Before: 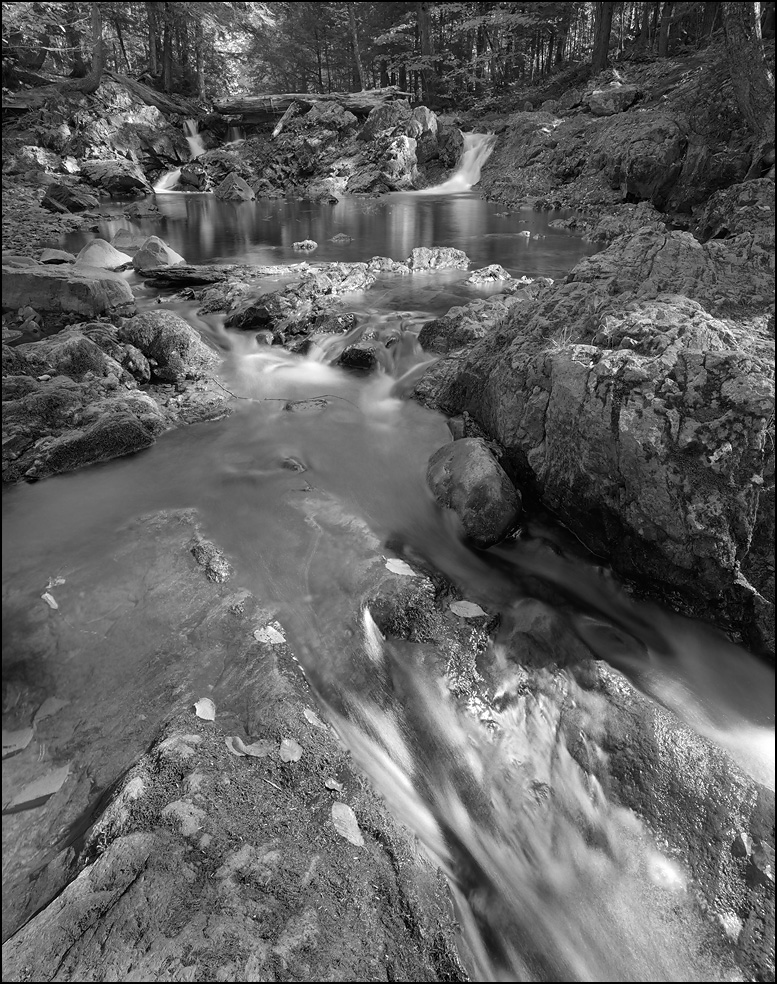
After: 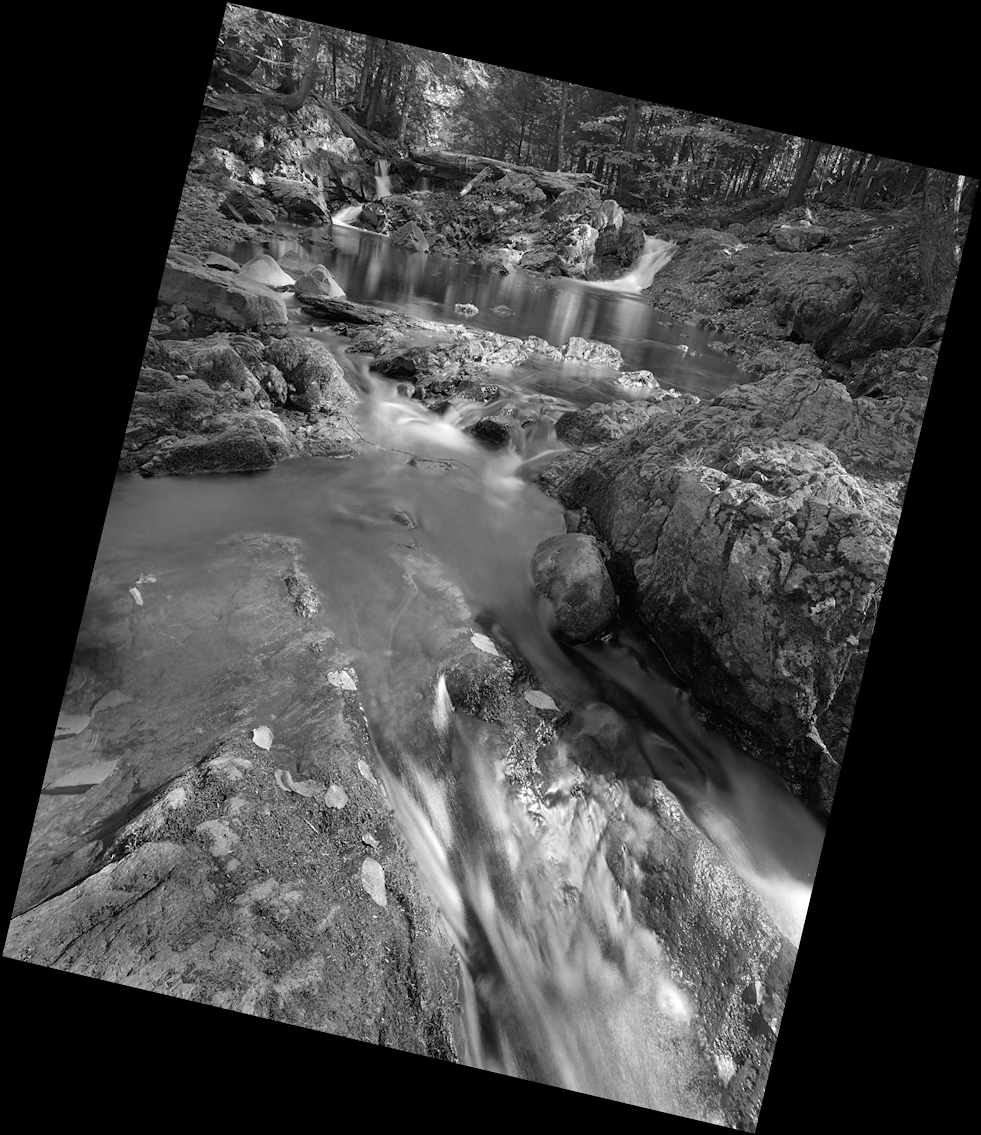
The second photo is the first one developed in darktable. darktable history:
color balance rgb: perceptual saturation grading › global saturation 20%, global vibrance 10%
rotate and perspective: rotation 13.27°, automatic cropping off
